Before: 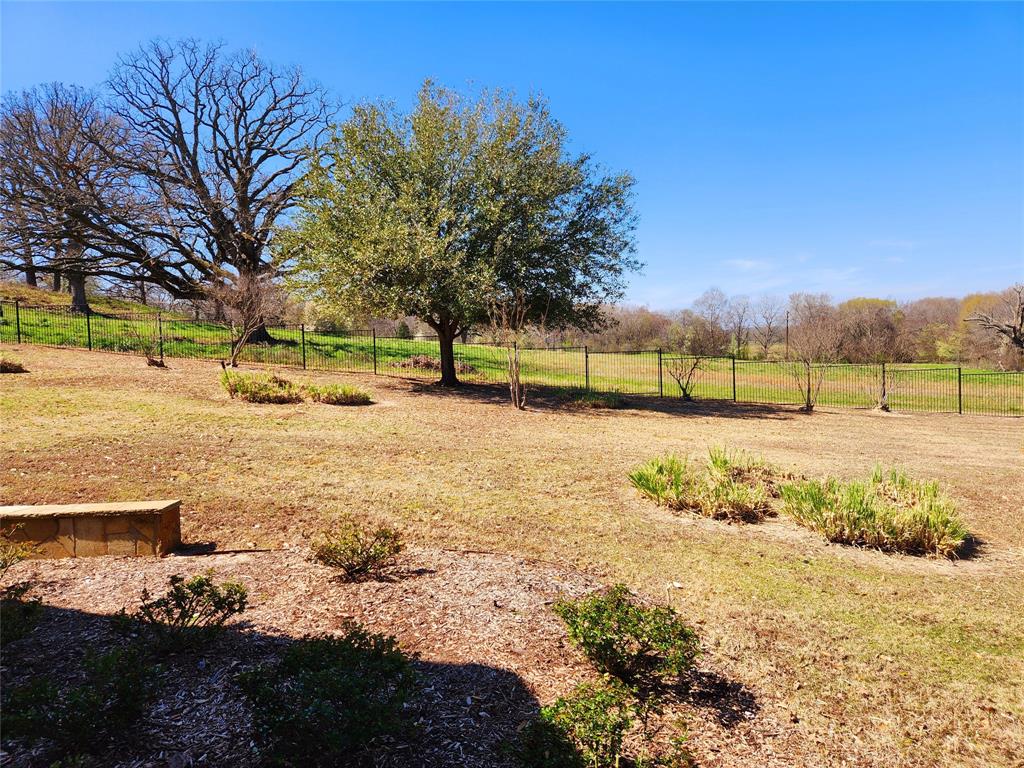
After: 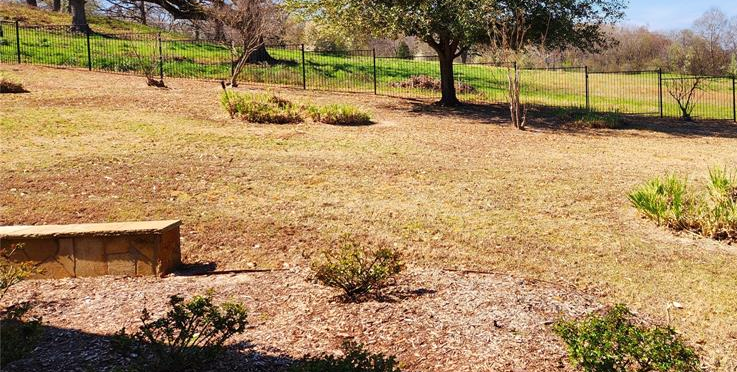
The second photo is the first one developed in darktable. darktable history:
white balance: red 1.009, blue 0.985
crop: top 36.498%, right 27.964%, bottom 14.995%
shadows and highlights: radius 125.46, shadows 30.51, highlights -30.51, low approximation 0.01, soften with gaussian
